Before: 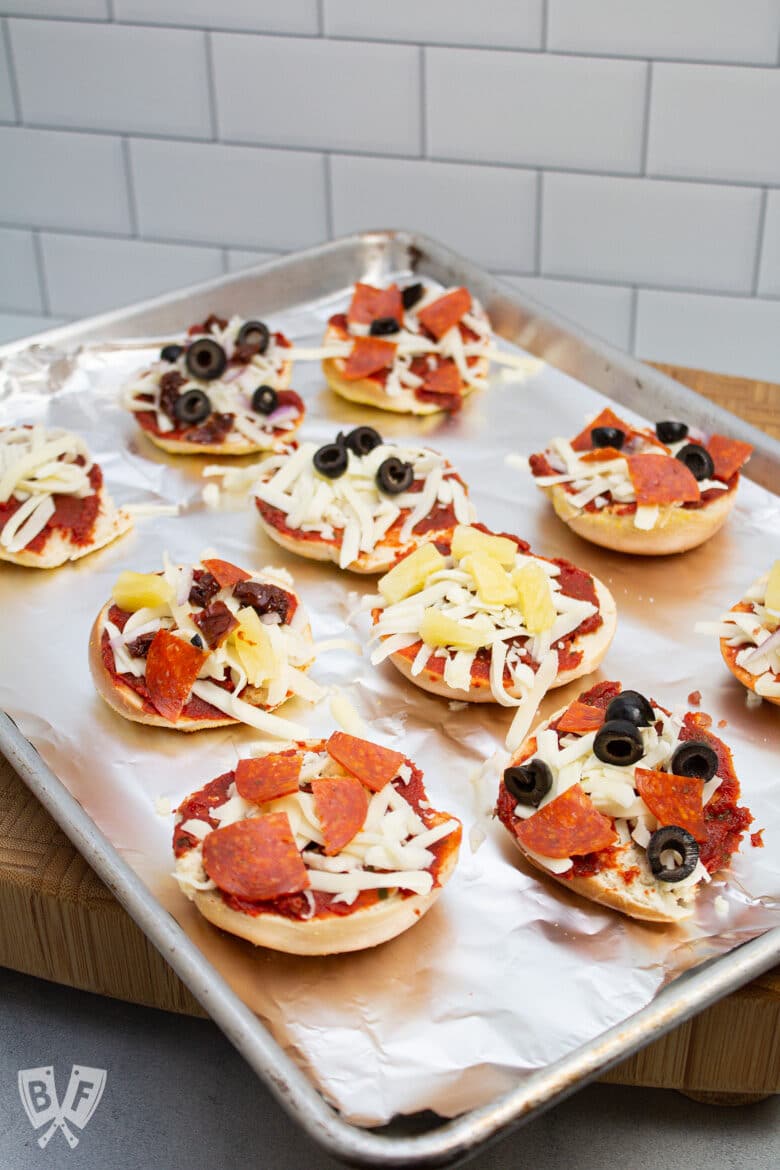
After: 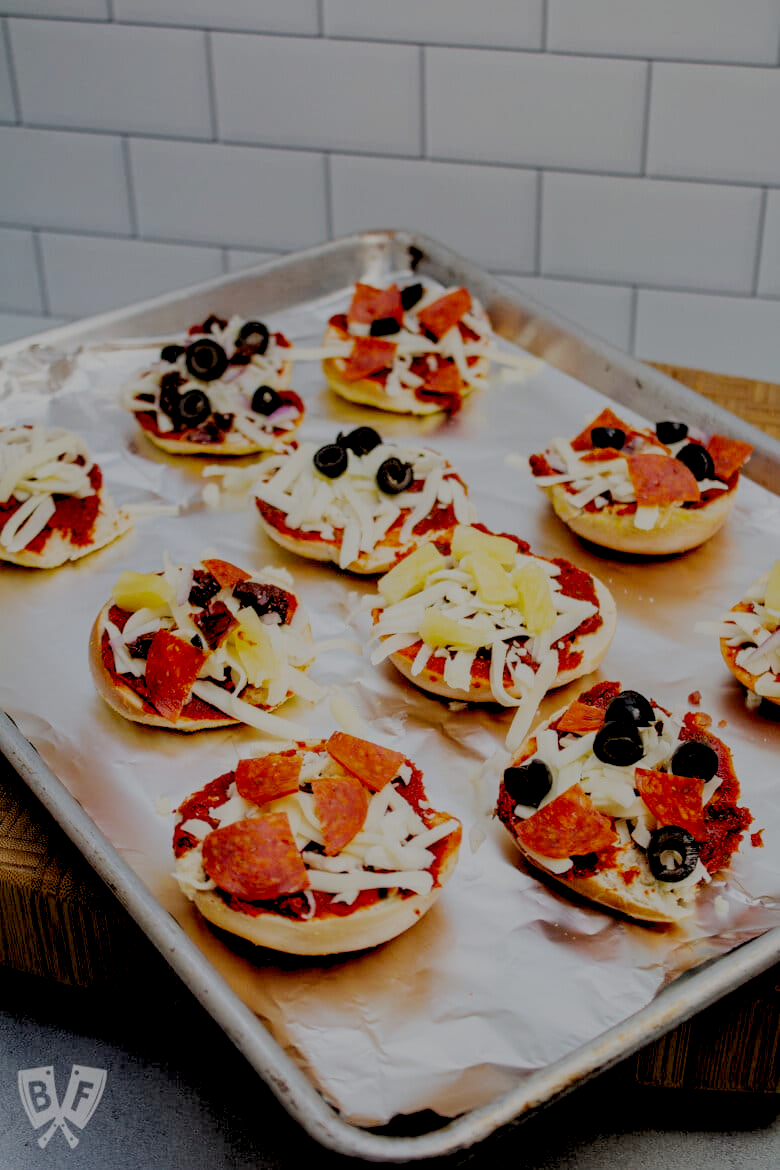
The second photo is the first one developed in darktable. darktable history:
local contrast: detail 130%
contrast brightness saturation: contrast 0.18, saturation 0.3
exposure: black level correction 0, exposure -0.721 EV, compensate highlight preservation false
rgb levels: levels [[0.027, 0.429, 0.996], [0, 0.5, 1], [0, 0.5, 1]]
filmic rgb: middle gray luminance 30%, black relative exposure -9 EV, white relative exposure 7 EV, threshold 6 EV, target black luminance 0%, hardness 2.94, latitude 2.04%, contrast 0.963, highlights saturation mix 5%, shadows ↔ highlights balance 12.16%, add noise in highlights 0, preserve chrominance no, color science v3 (2019), use custom middle-gray values true, iterations of high-quality reconstruction 0, contrast in highlights soft, enable highlight reconstruction true
